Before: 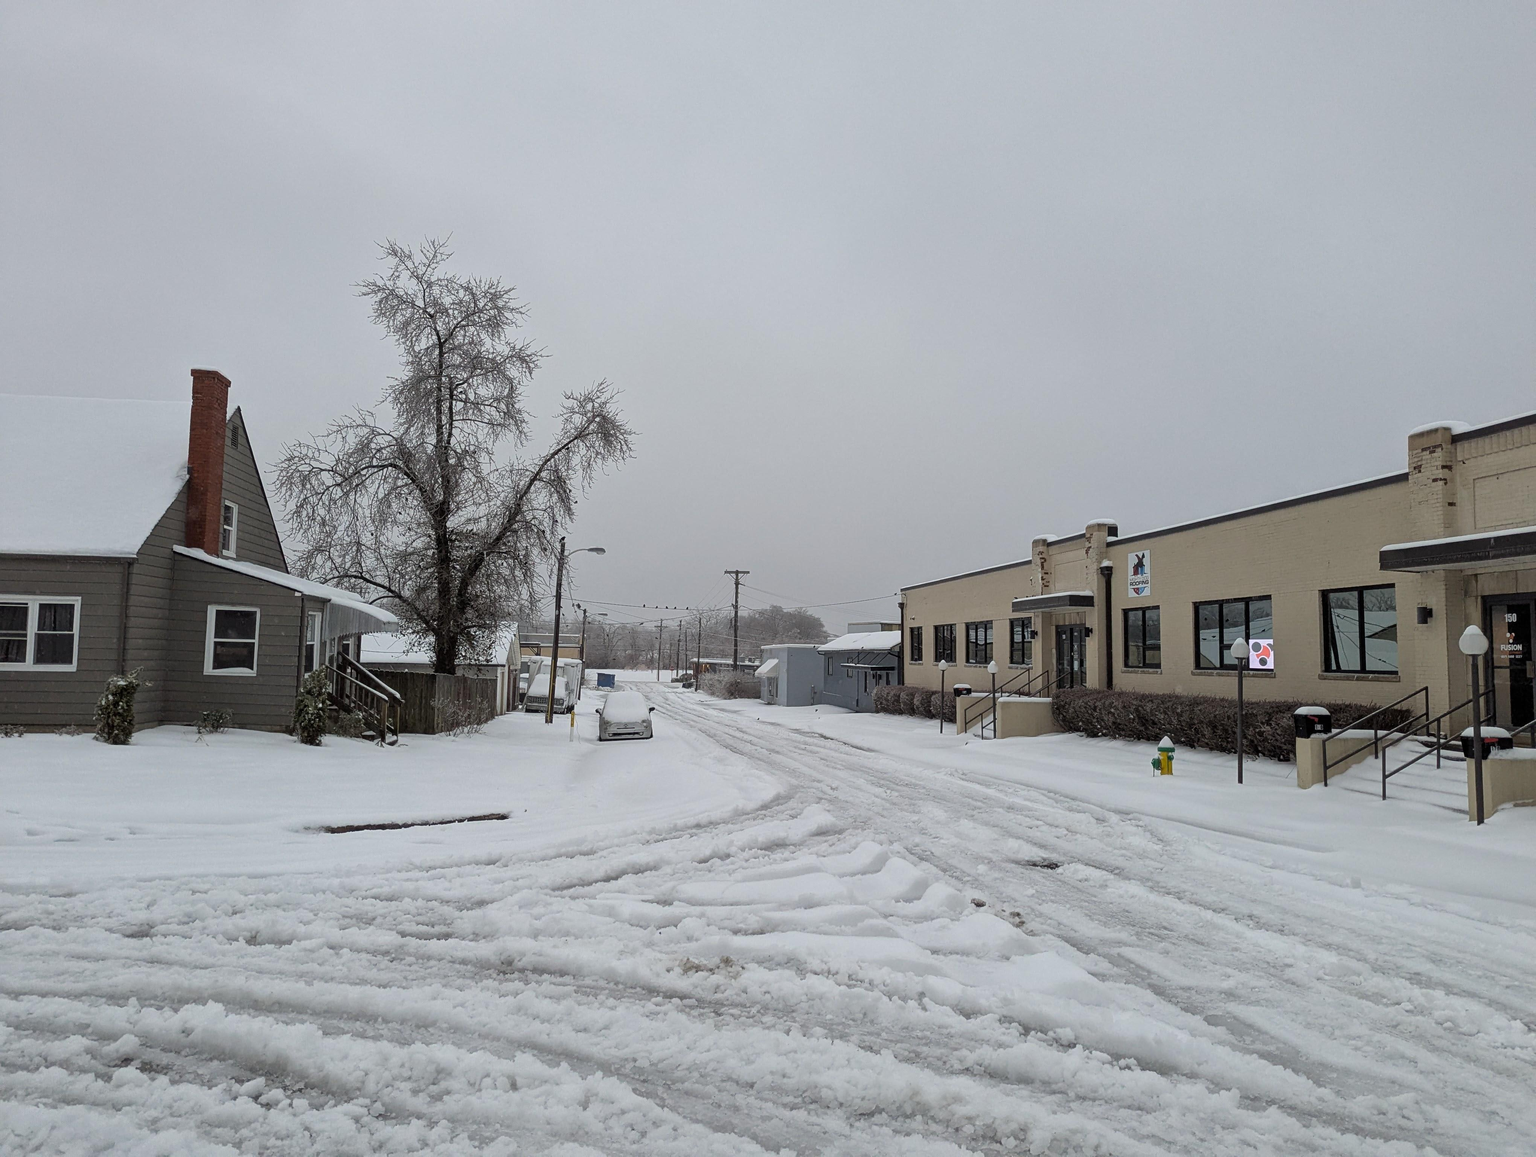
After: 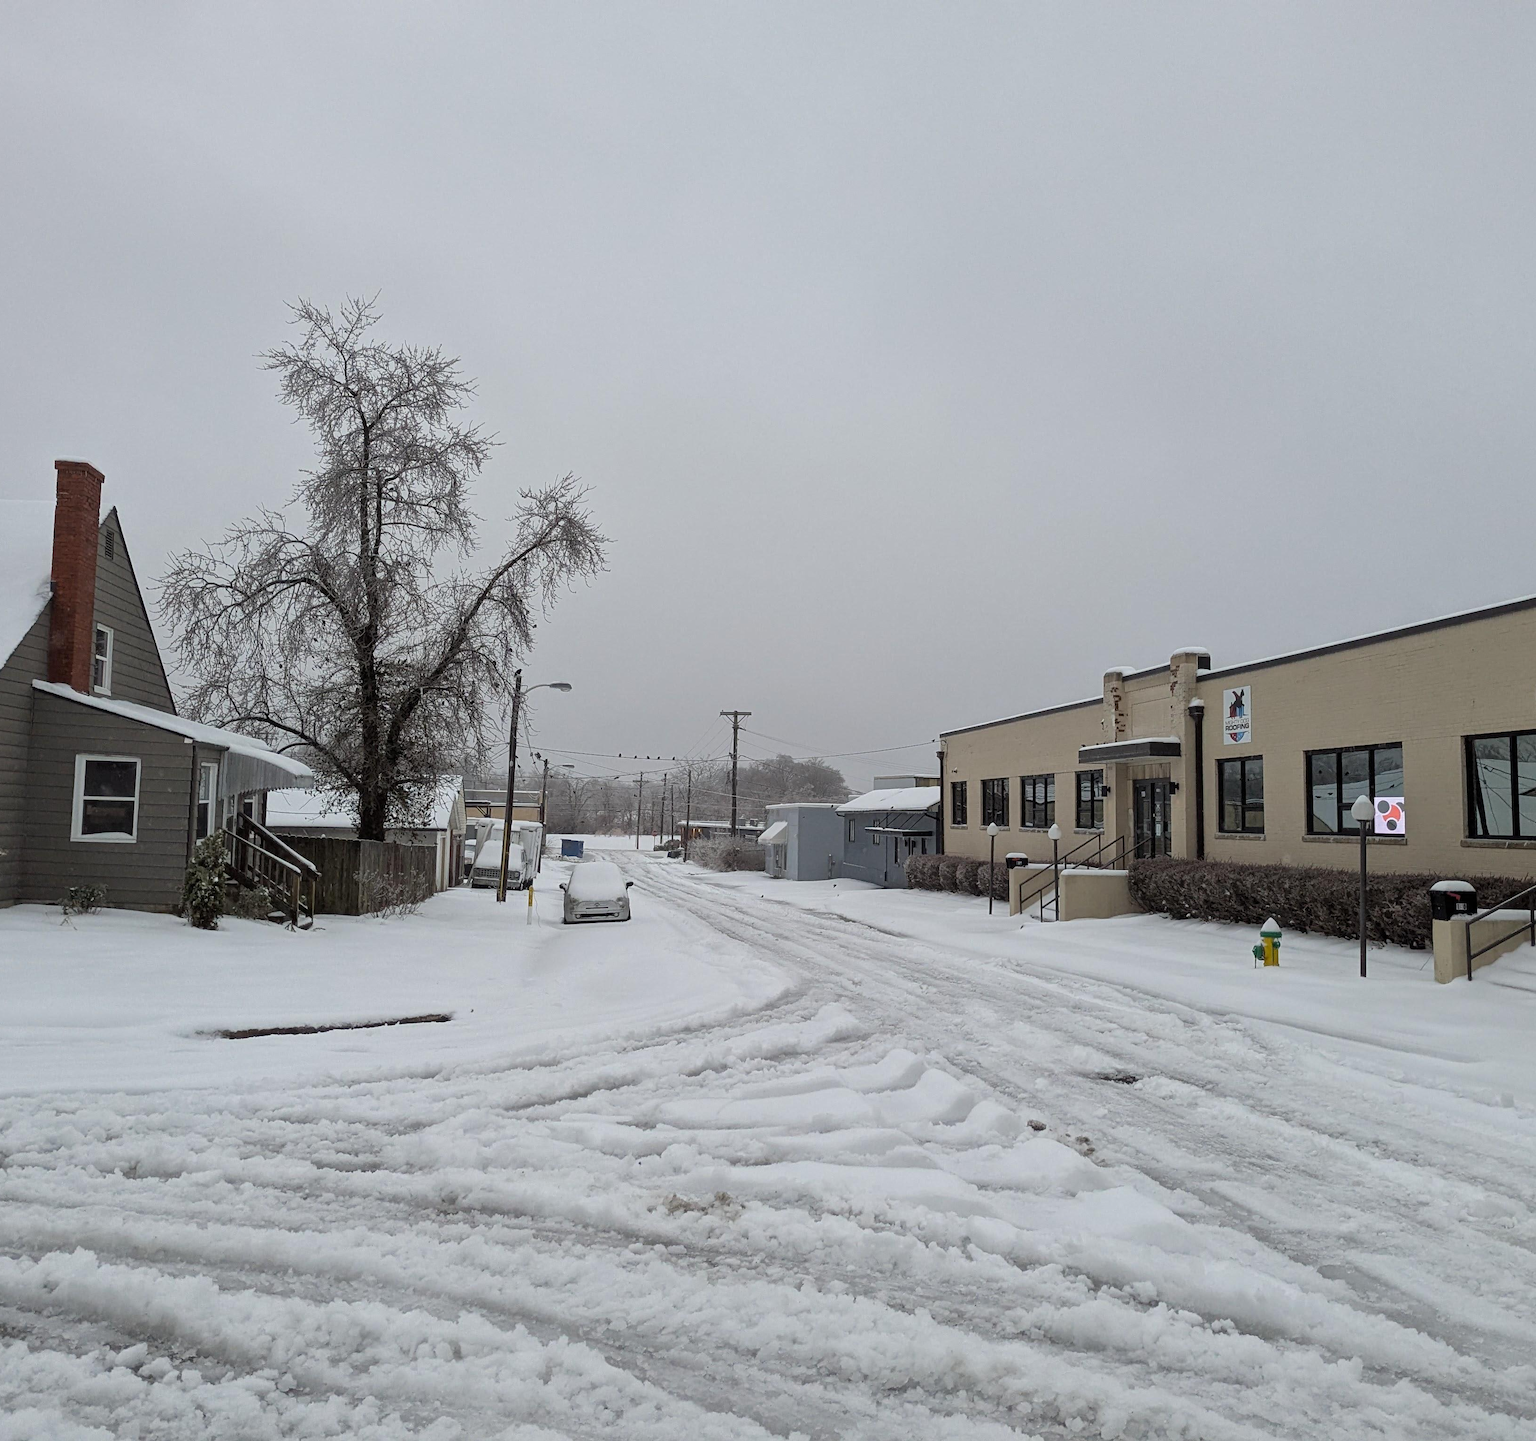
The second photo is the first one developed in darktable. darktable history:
tone equalizer: on, module defaults
crop and rotate: left 9.597%, right 10.195%
